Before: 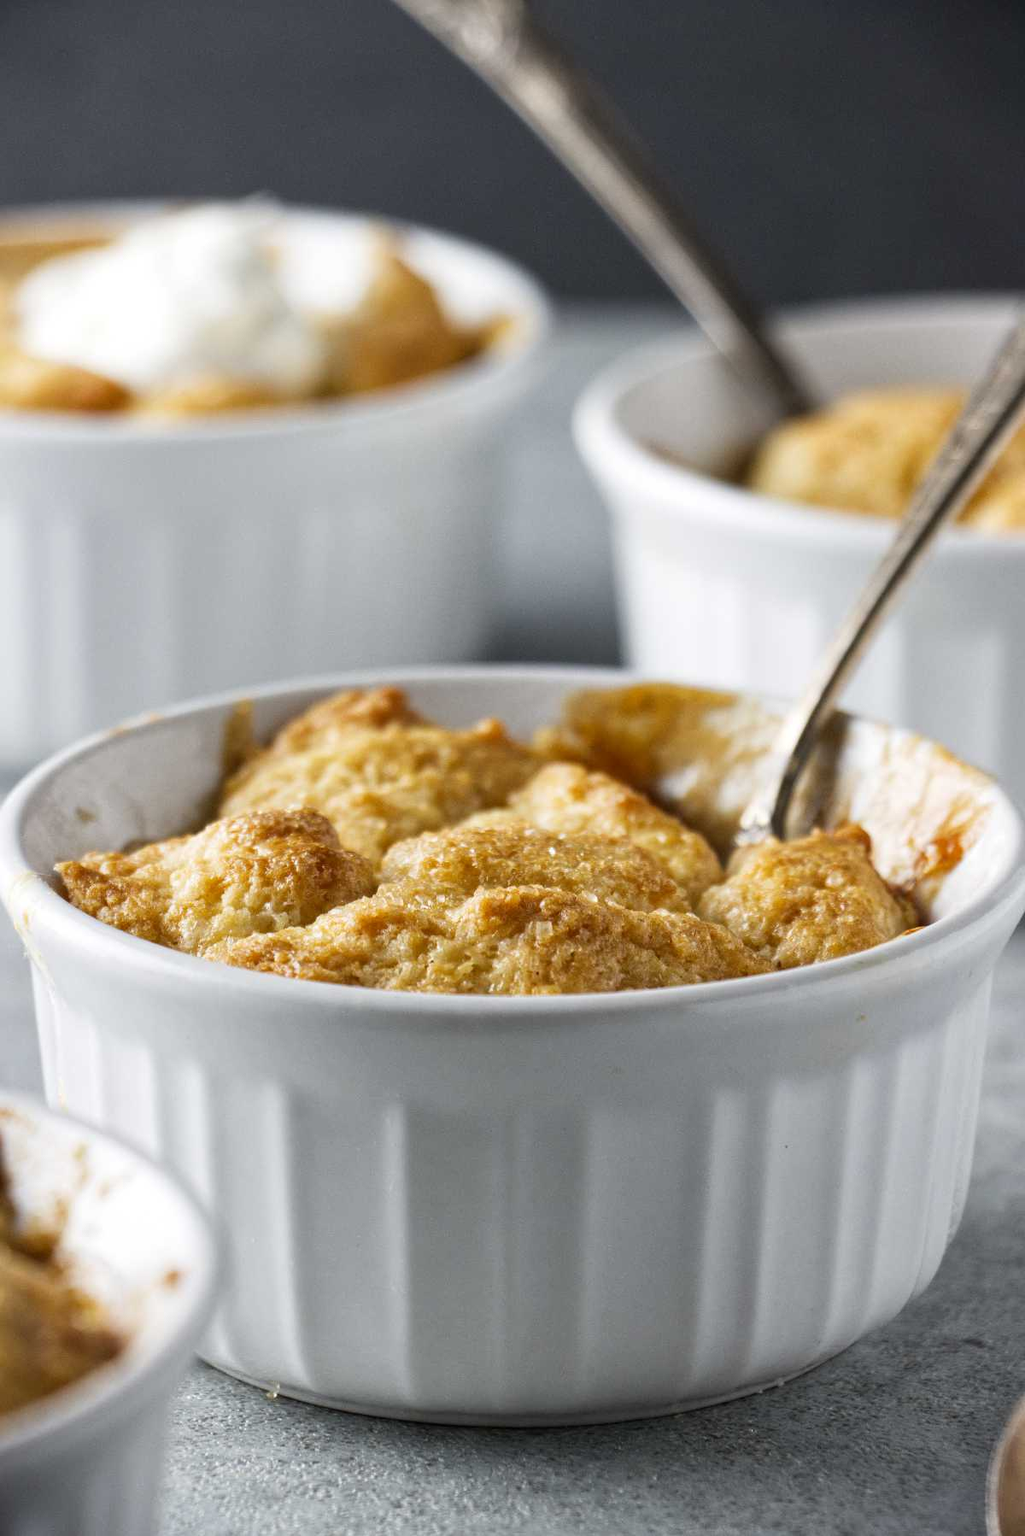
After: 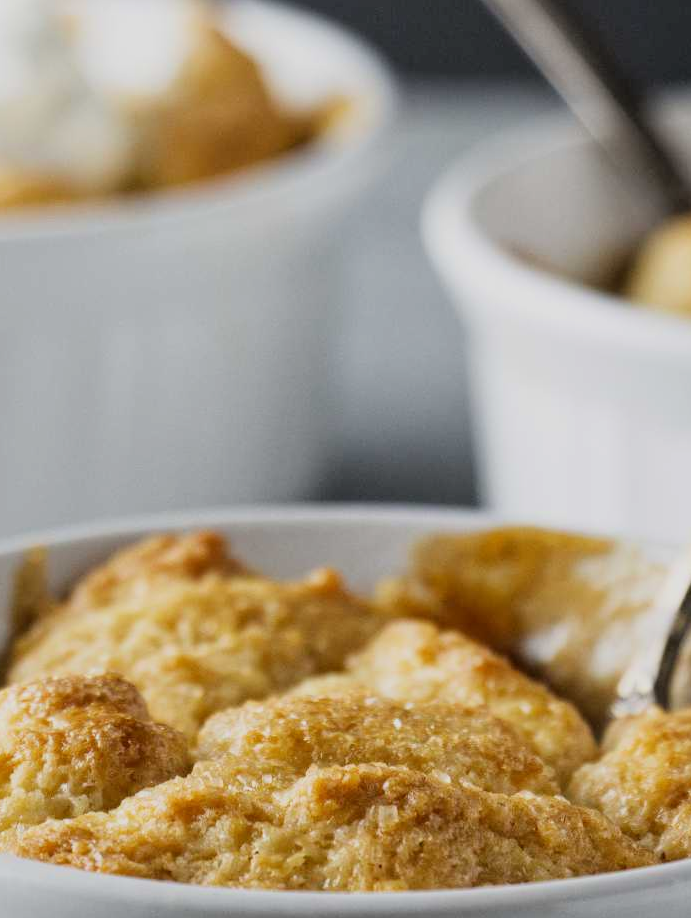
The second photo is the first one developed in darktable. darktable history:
crop: left 20.811%, top 15.233%, right 21.557%, bottom 33.686%
filmic rgb: black relative exposure -8.14 EV, white relative exposure 3.76 EV, threshold 3.06 EV, hardness 4.46, color science v6 (2022), enable highlight reconstruction true
